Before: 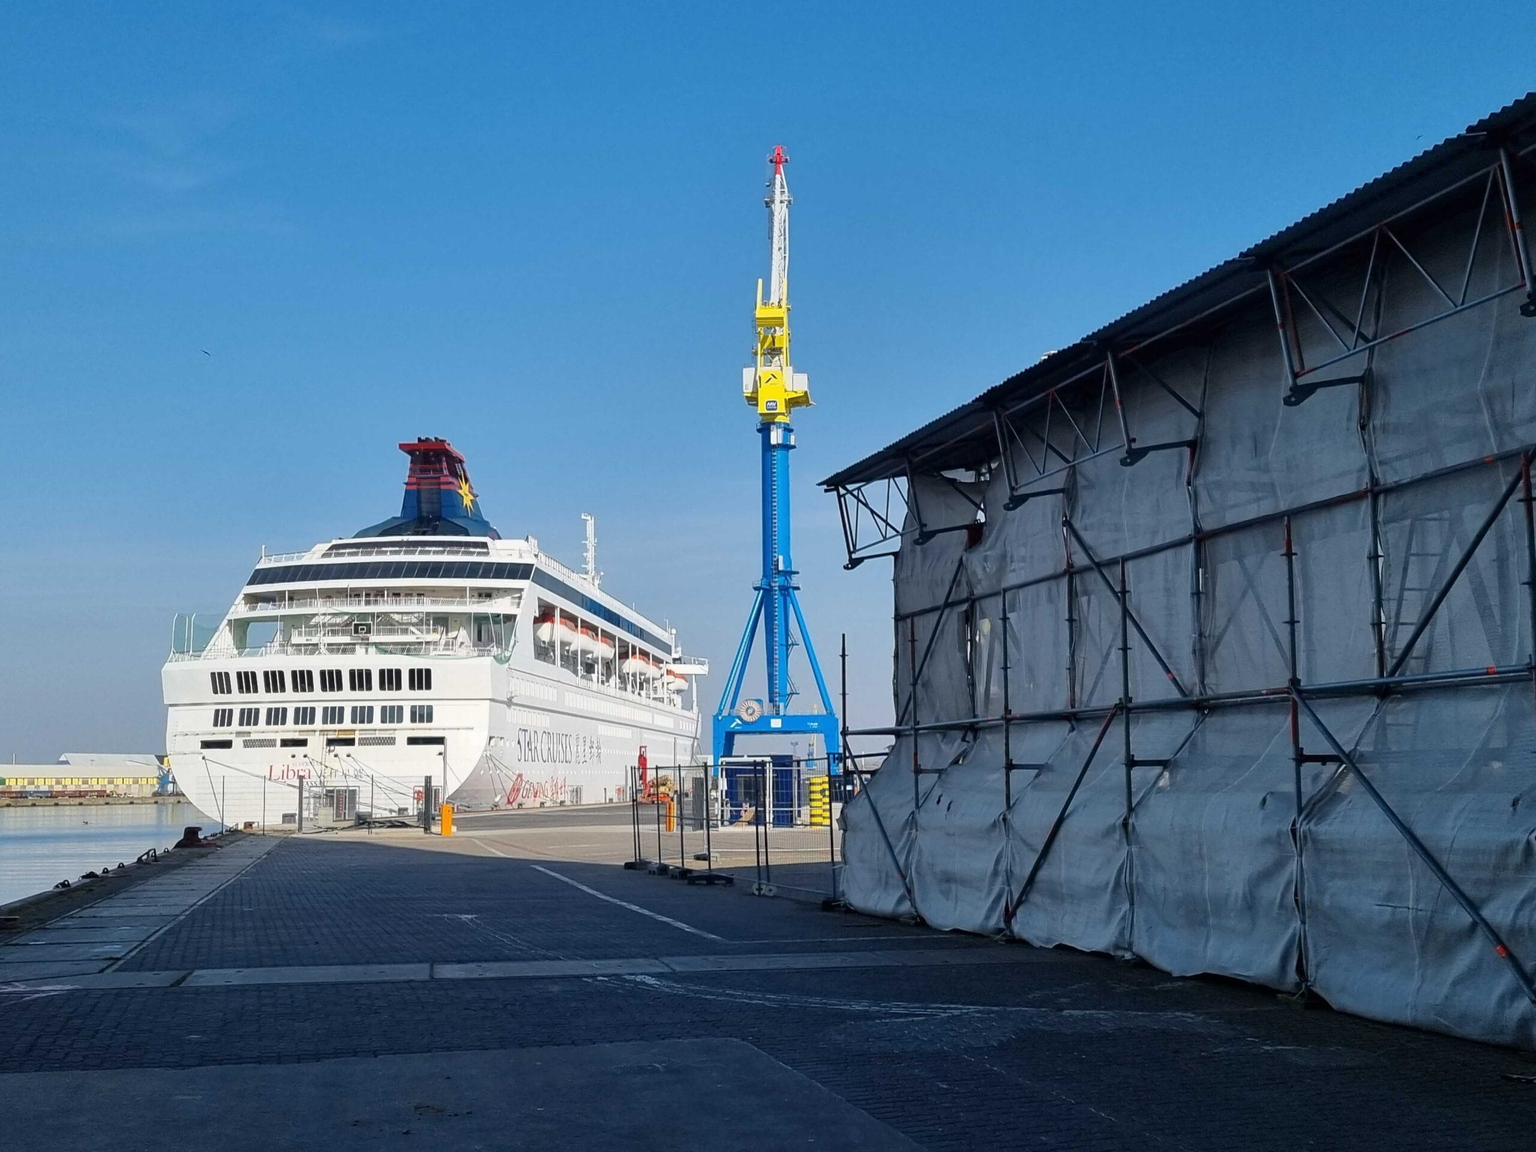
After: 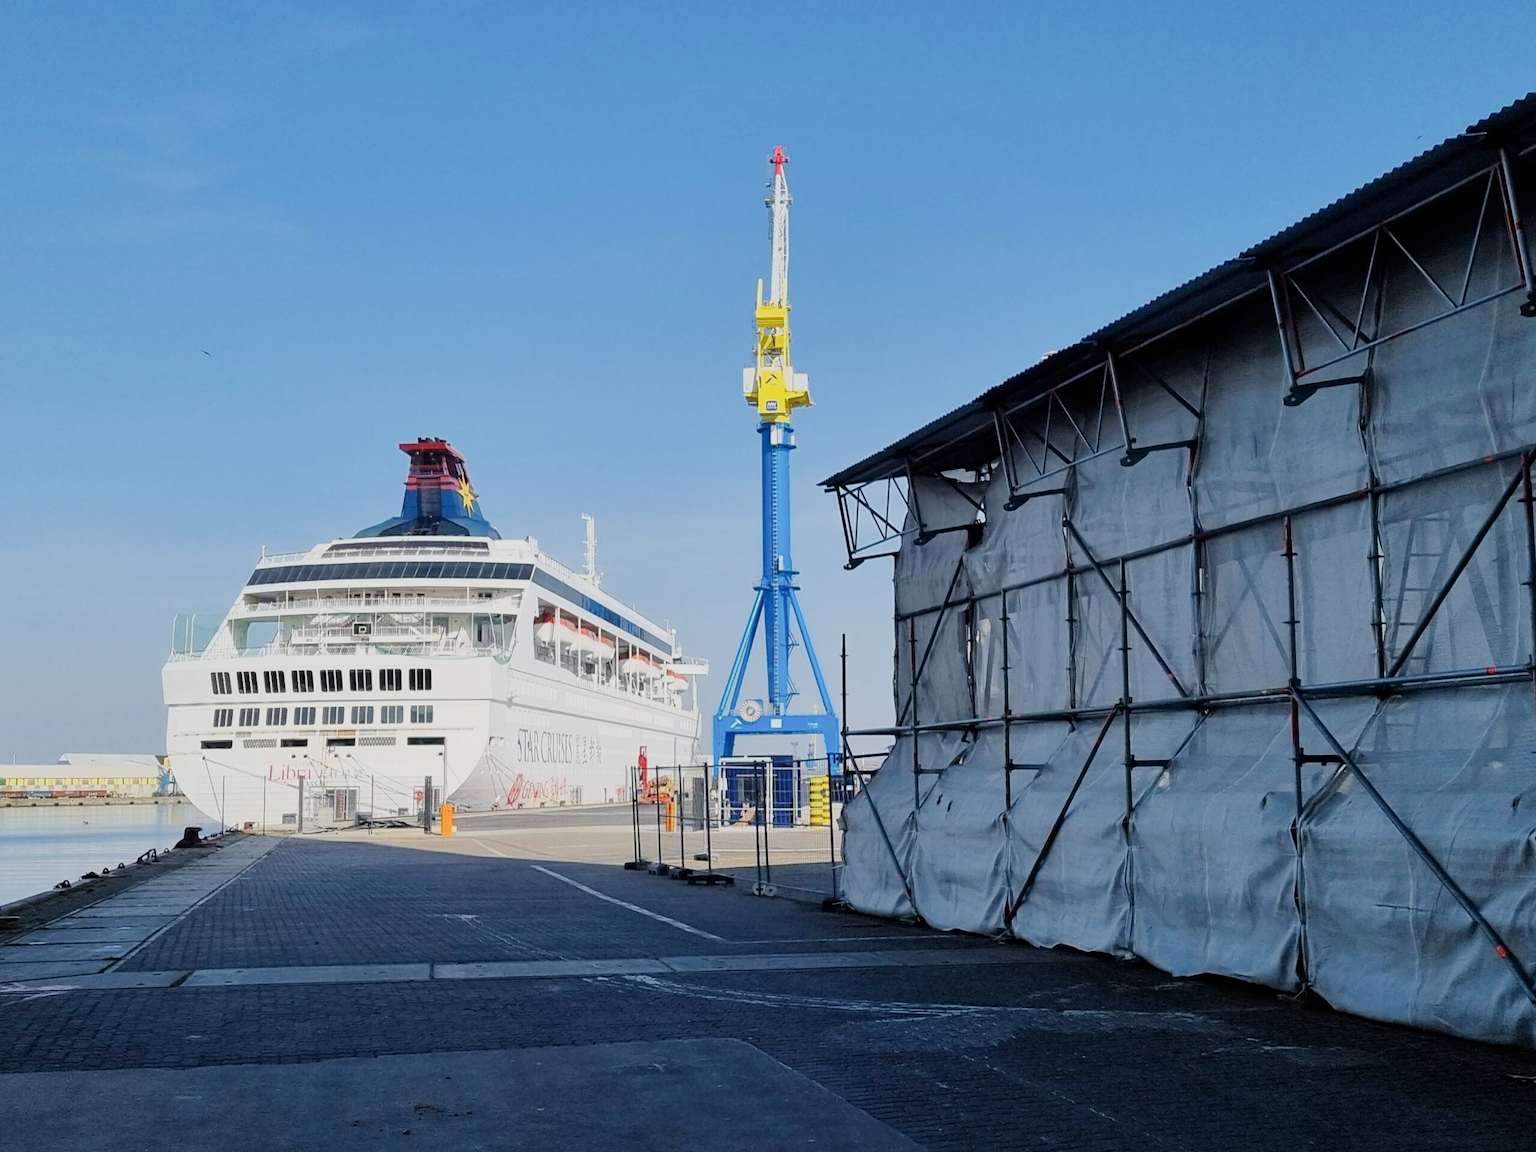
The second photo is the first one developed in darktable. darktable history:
white balance: emerald 1
filmic rgb: black relative exposure -7.15 EV, white relative exposure 5.36 EV, hardness 3.02
exposure: black level correction 0, exposure 0.7 EV, compensate exposure bias true, compensate highlight preservation false
